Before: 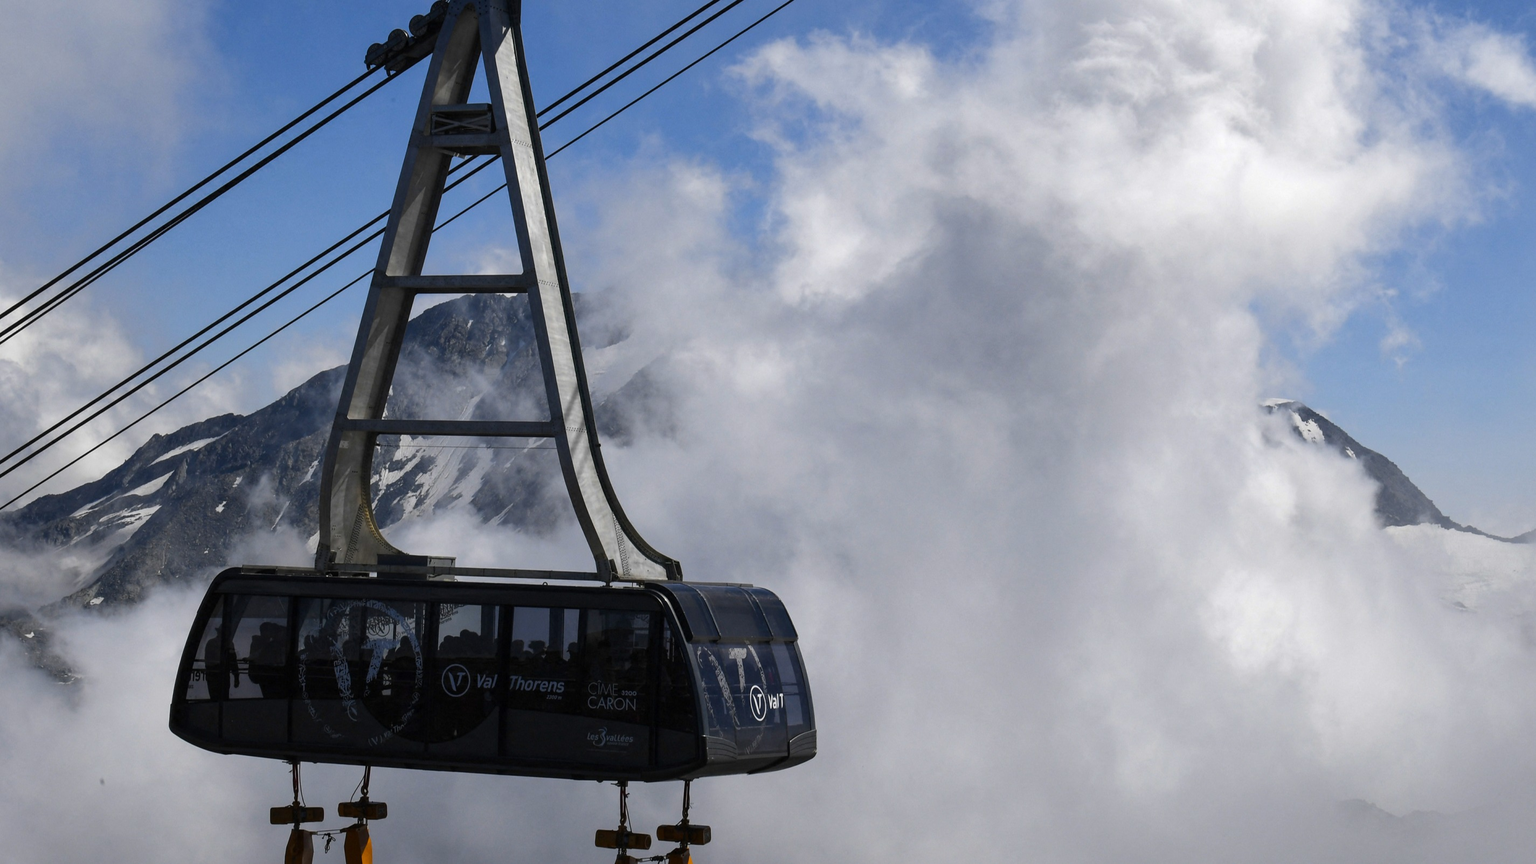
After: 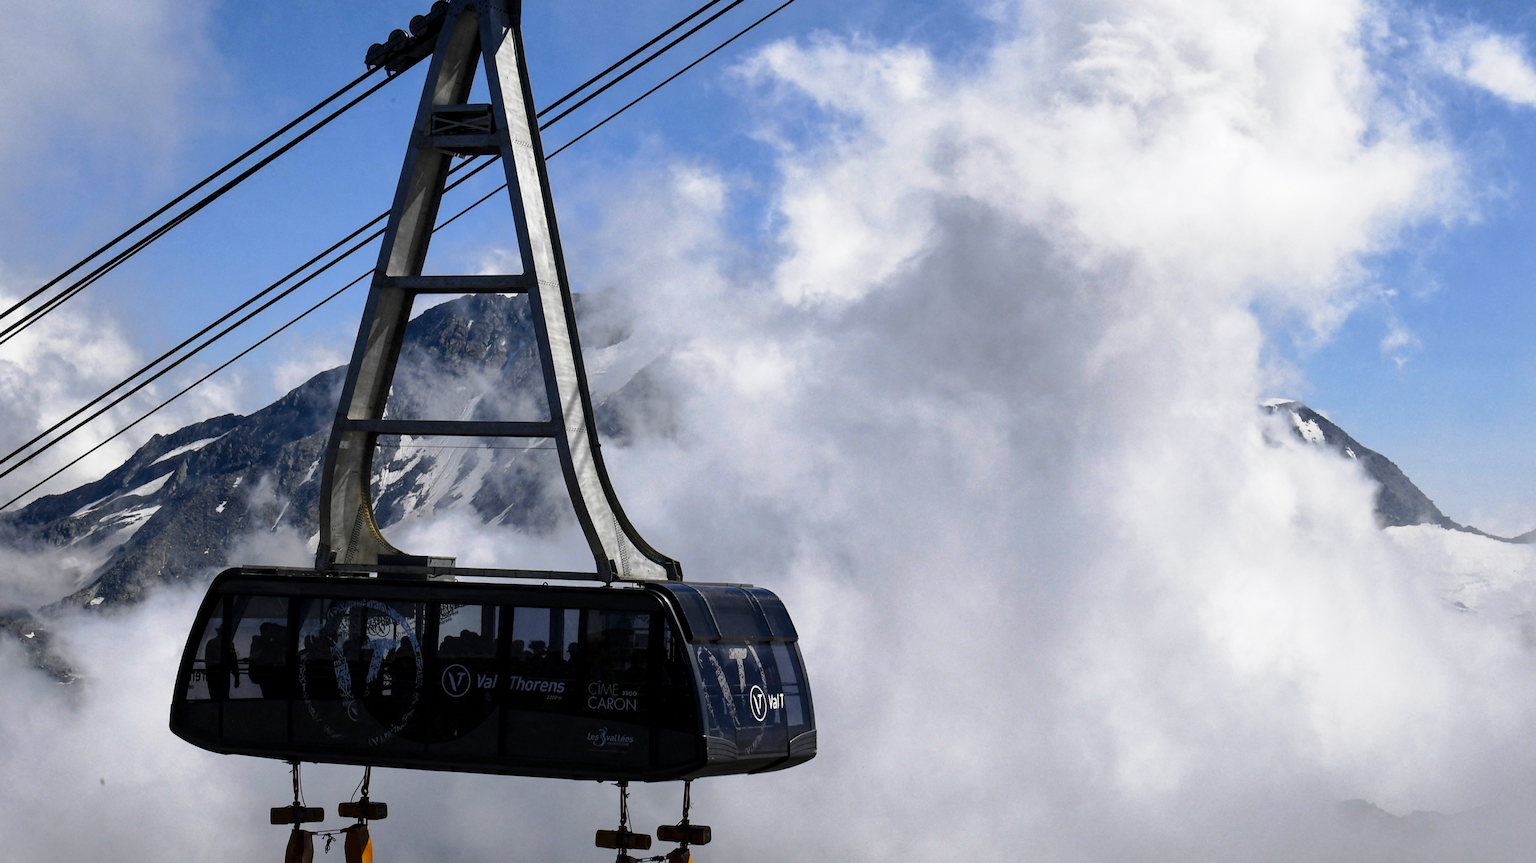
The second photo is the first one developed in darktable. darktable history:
local contrast: highlights 107%, shadows 99%, detail 120%, midtone range 0.2
tone curve: curves: ch0 [(0, 0) (0.105, 0.068) (0.195, 0.162) (0.283, 0.283) (0.384, 0.404) (0.485, 0.531) (0.638, 0.681) (0.795, 0.879) (1, 0.977)]; ch1 [(0, 0) (0.161, 0.092) (0.35, 0.33) (0.379, 0.401) (0.456, 0.469) (0.504, 0.498) (0.53, 0.532) (0.58, 0.619) (0.635, 0.671) (1, 1)]; ch2 [(0, 0) (0.371, 0.362) (0.437, 0.437) (0.483, 0.484) (0.53, 0.515) (0.56, 0.58) (0.622, 0.606) (1, 1)], preserve colors none
